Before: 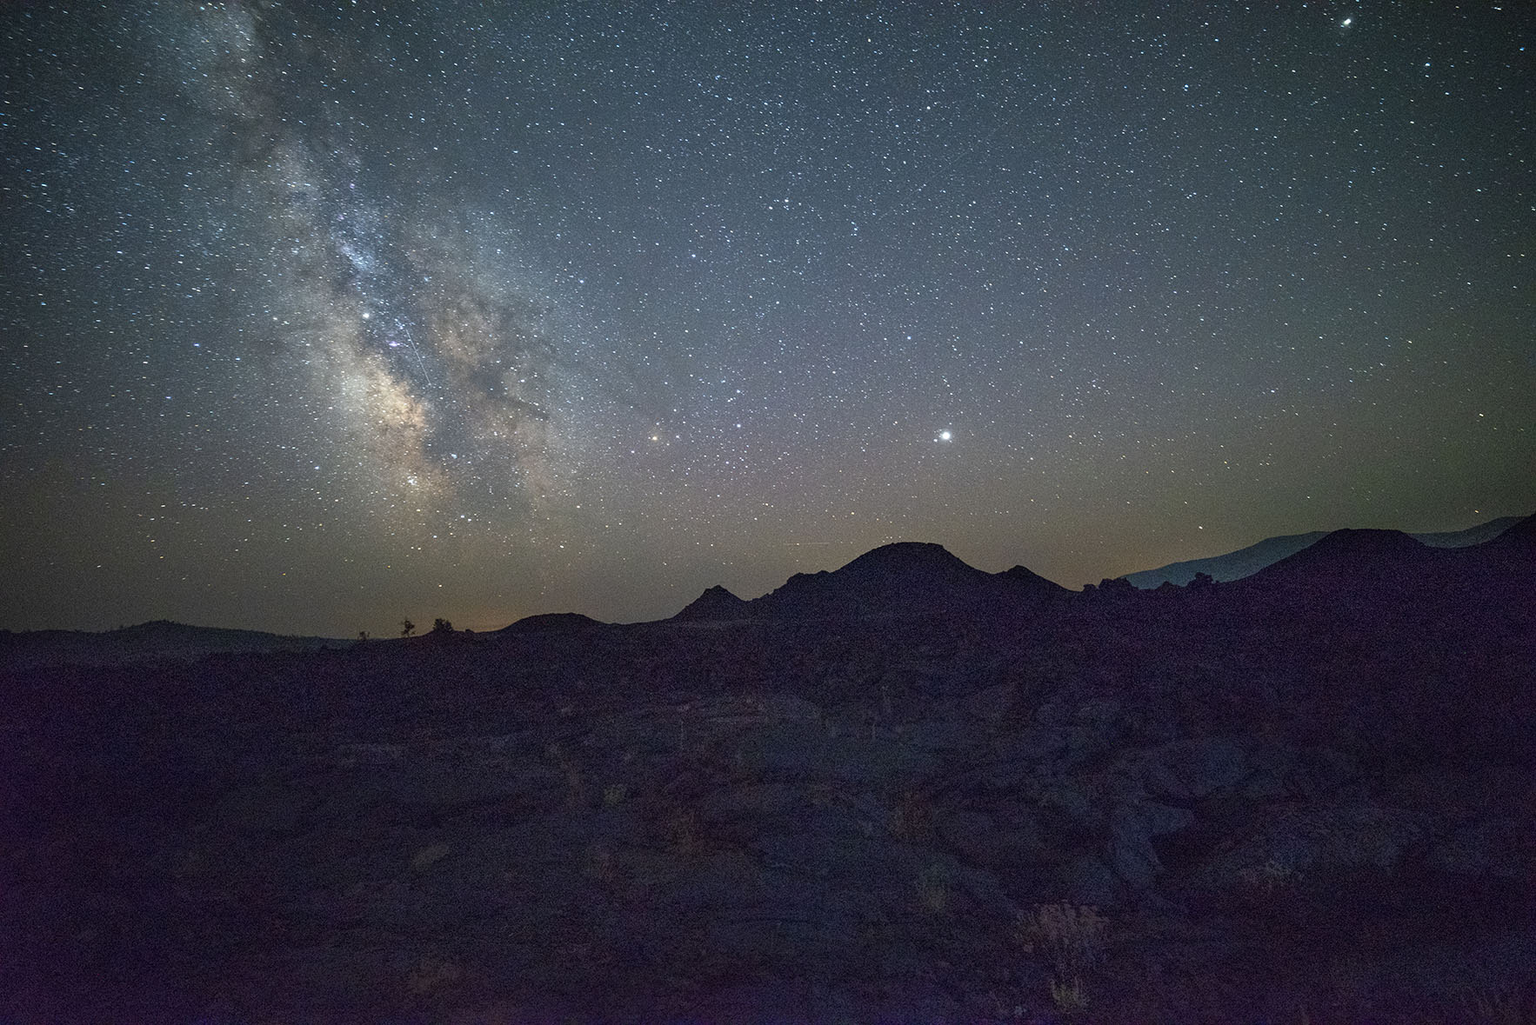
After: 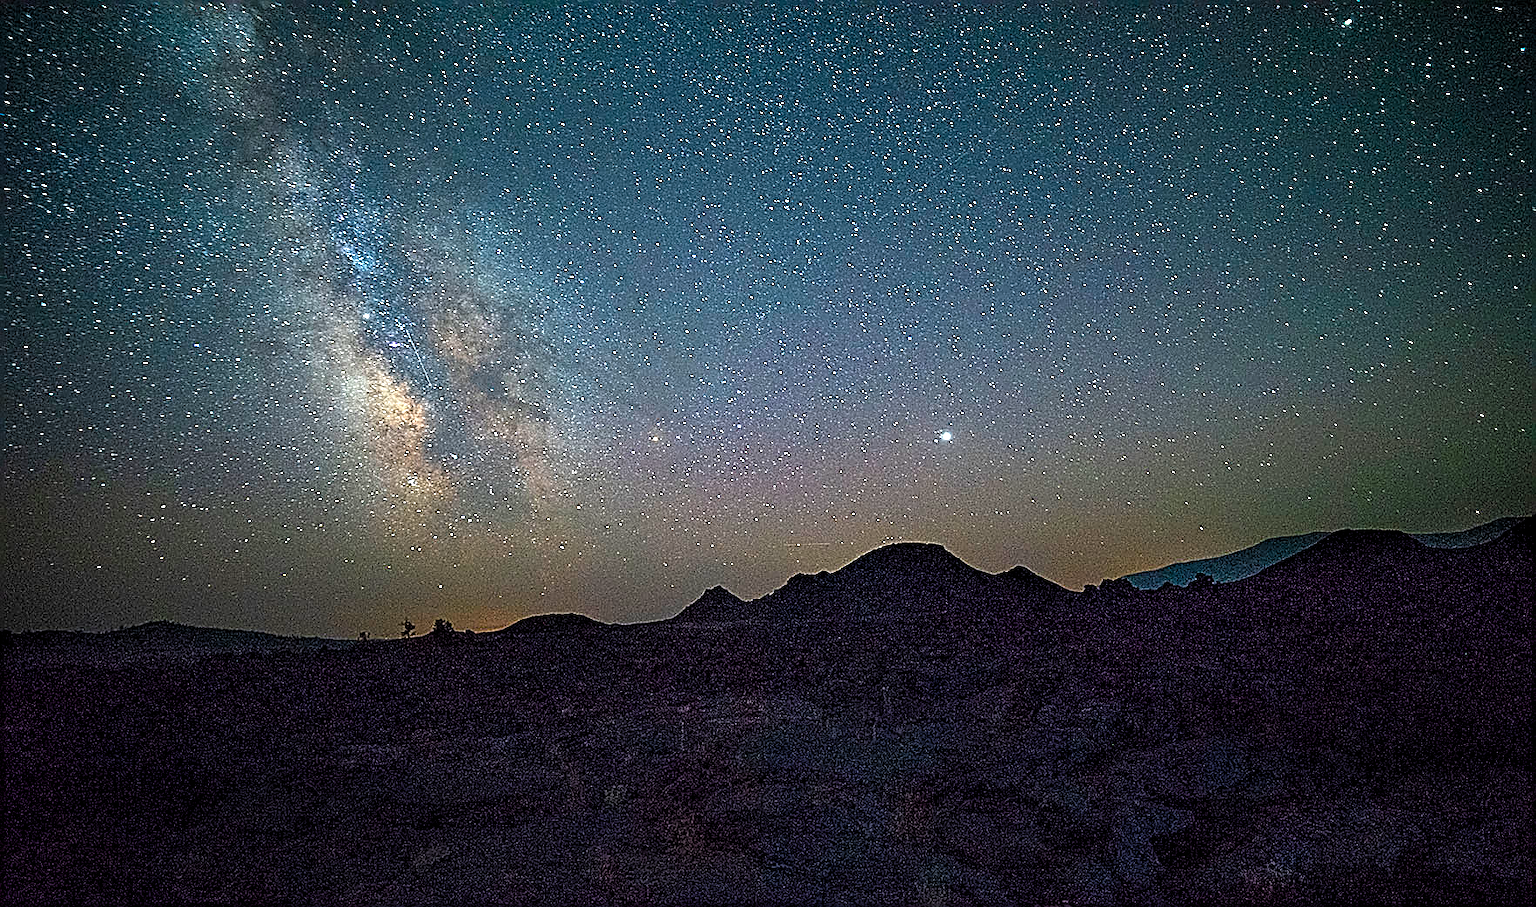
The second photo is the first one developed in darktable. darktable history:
sharpen: amount 1.861
crop and rotate: top 0%, bottom 11.49%
levels: levels [0.055, 0.477, 0.9]
color balance rgb: linear chroma grading › global chroma 15%, perceptual saturation grading › global saturation 30%
